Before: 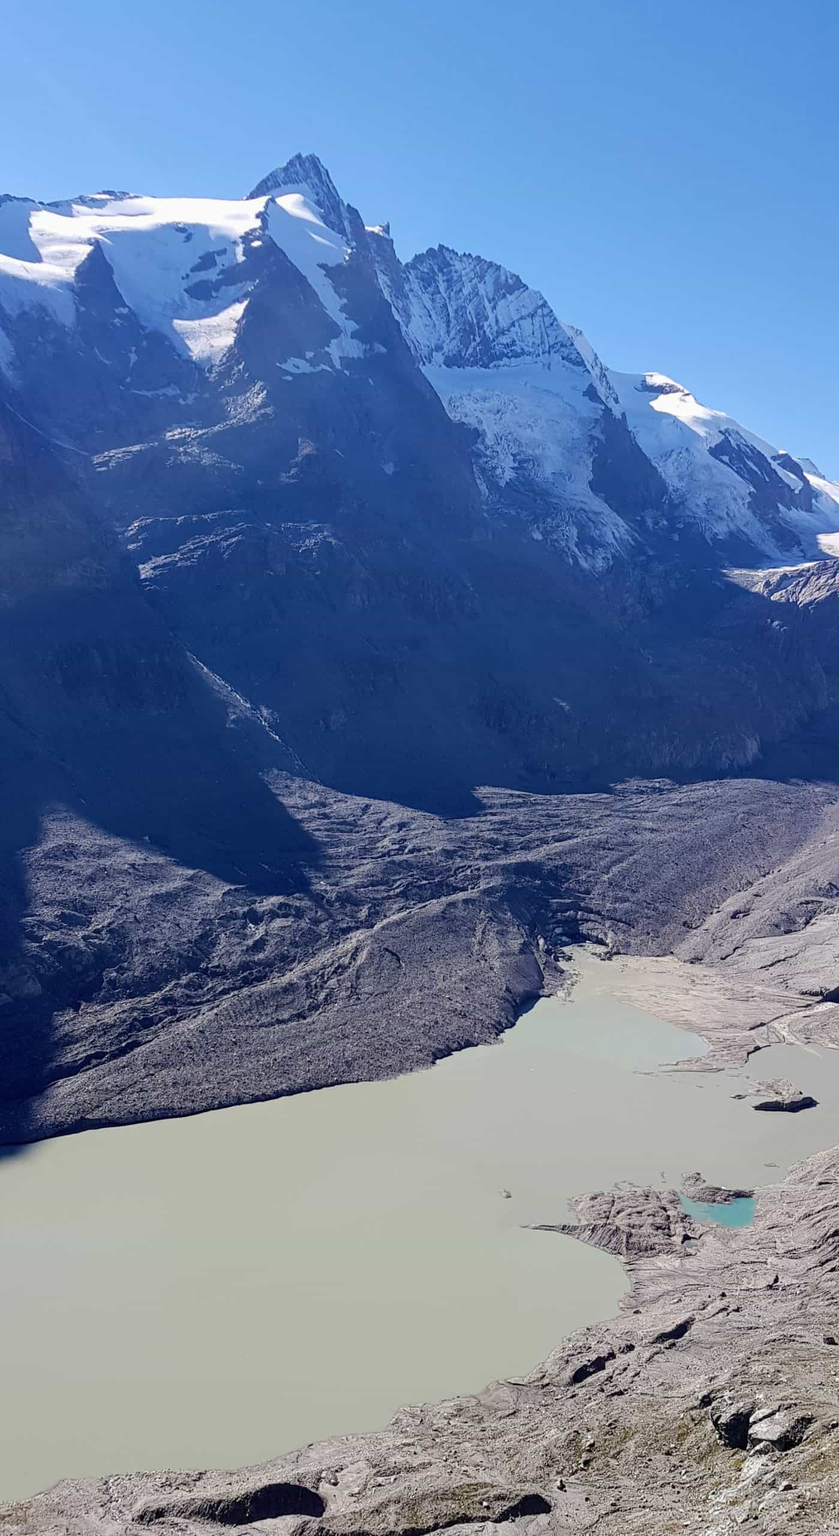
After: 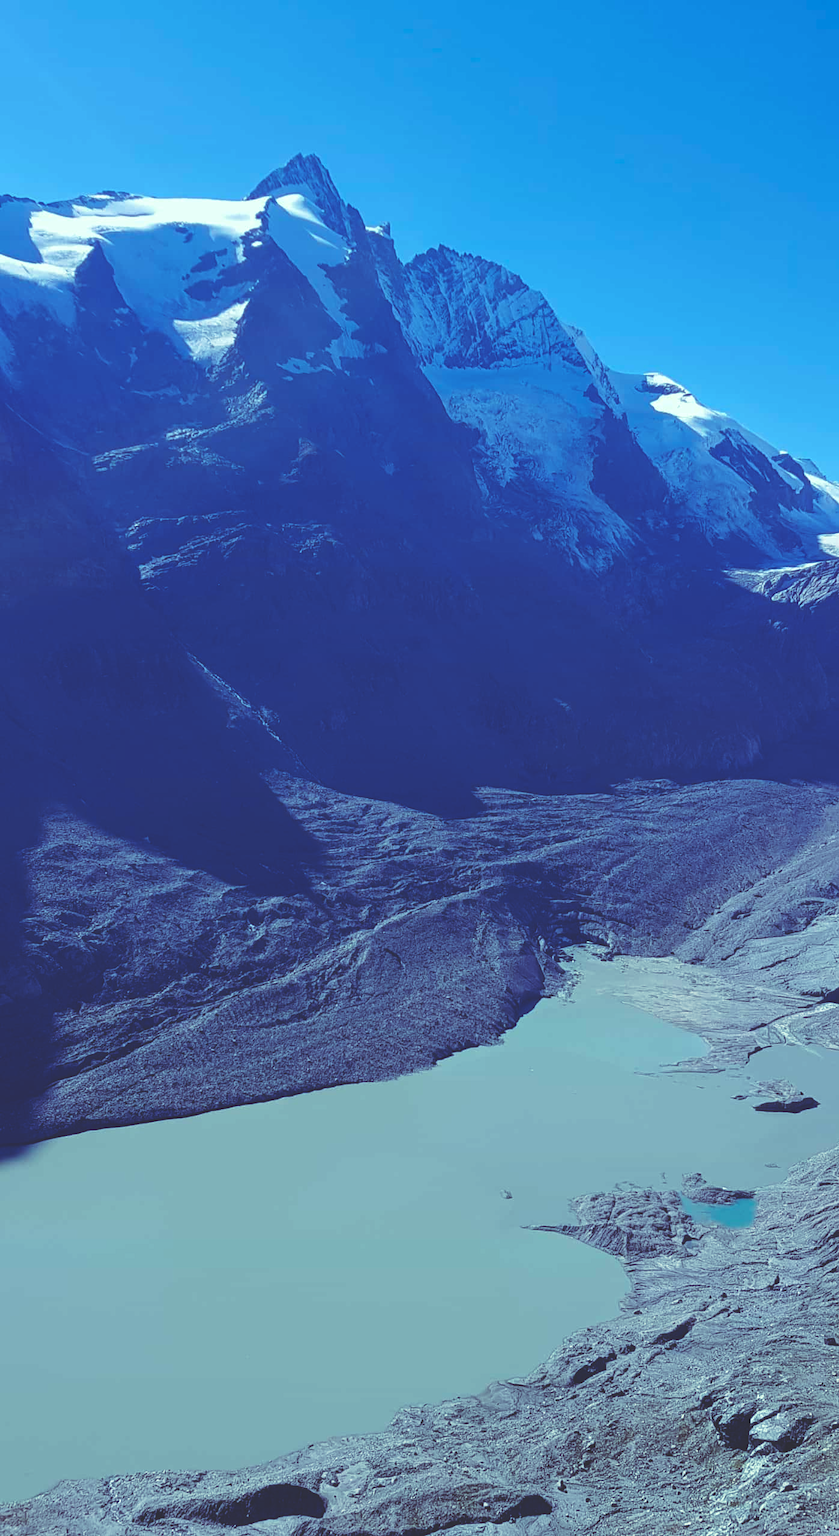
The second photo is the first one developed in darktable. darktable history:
rgb curve: curves: ch0 [(0, 0.186) (0.314, 0.284) (0.576, 0.466) (0.805, 0.691) (0.936, 0.886)]; ch1 [(0, 0.186) (0.314, 0.284) (0.581, 0.534) (0.771, 0.746) (0.936, 0.958)]; ch2 [(0, 0.216) (0.275, 0.39) (1, 1)], mode RGB, independent channels, compensate middle gray true, preserve colors none
